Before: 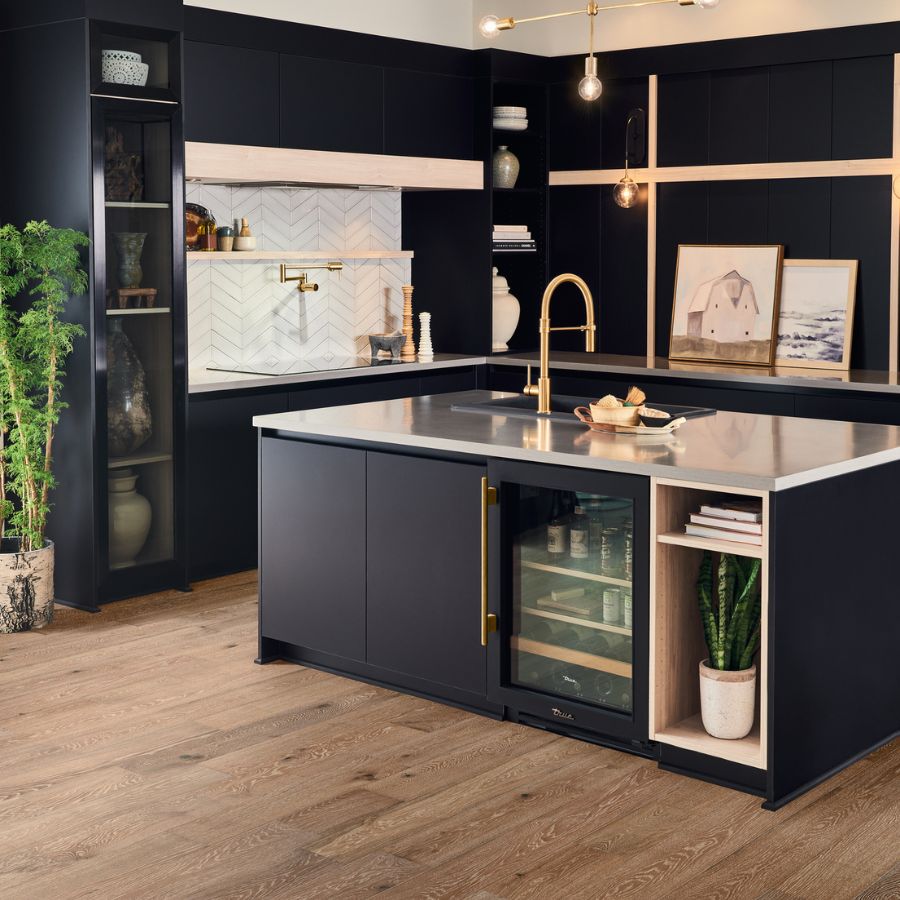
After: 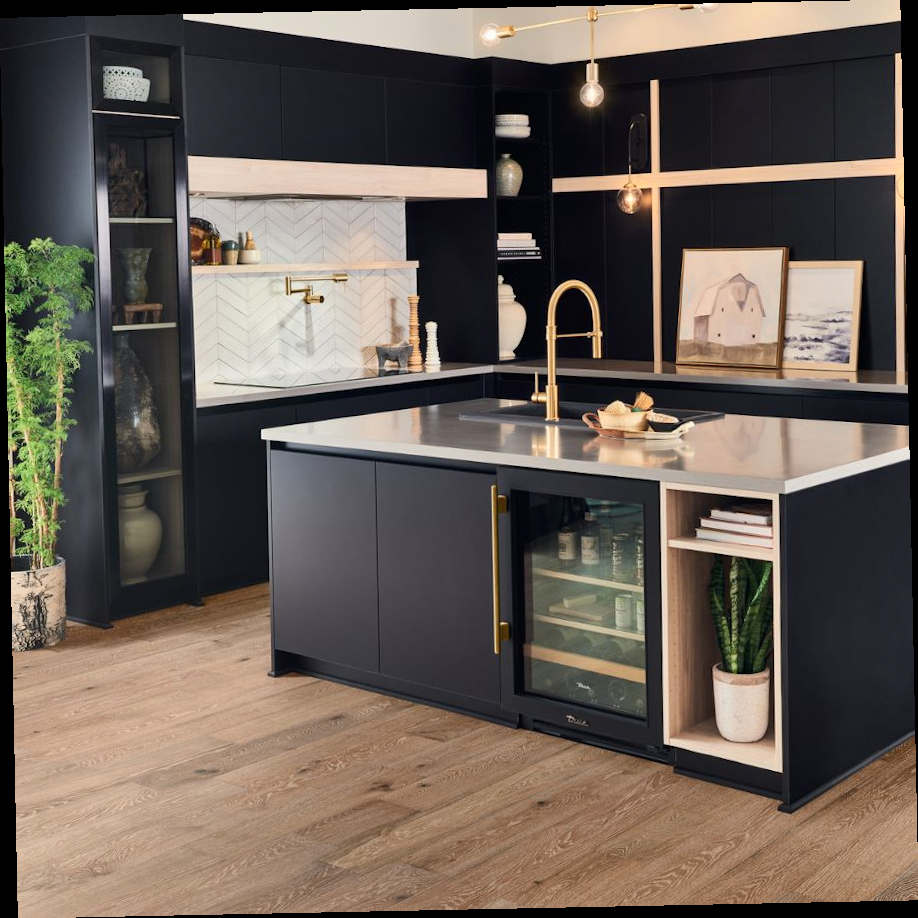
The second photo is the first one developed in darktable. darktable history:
shadows and highlights: shadows 37.27, highlights -28.18, soften with gaussian
rotate and perspective: rotation -1.17°, automatic cropping off
